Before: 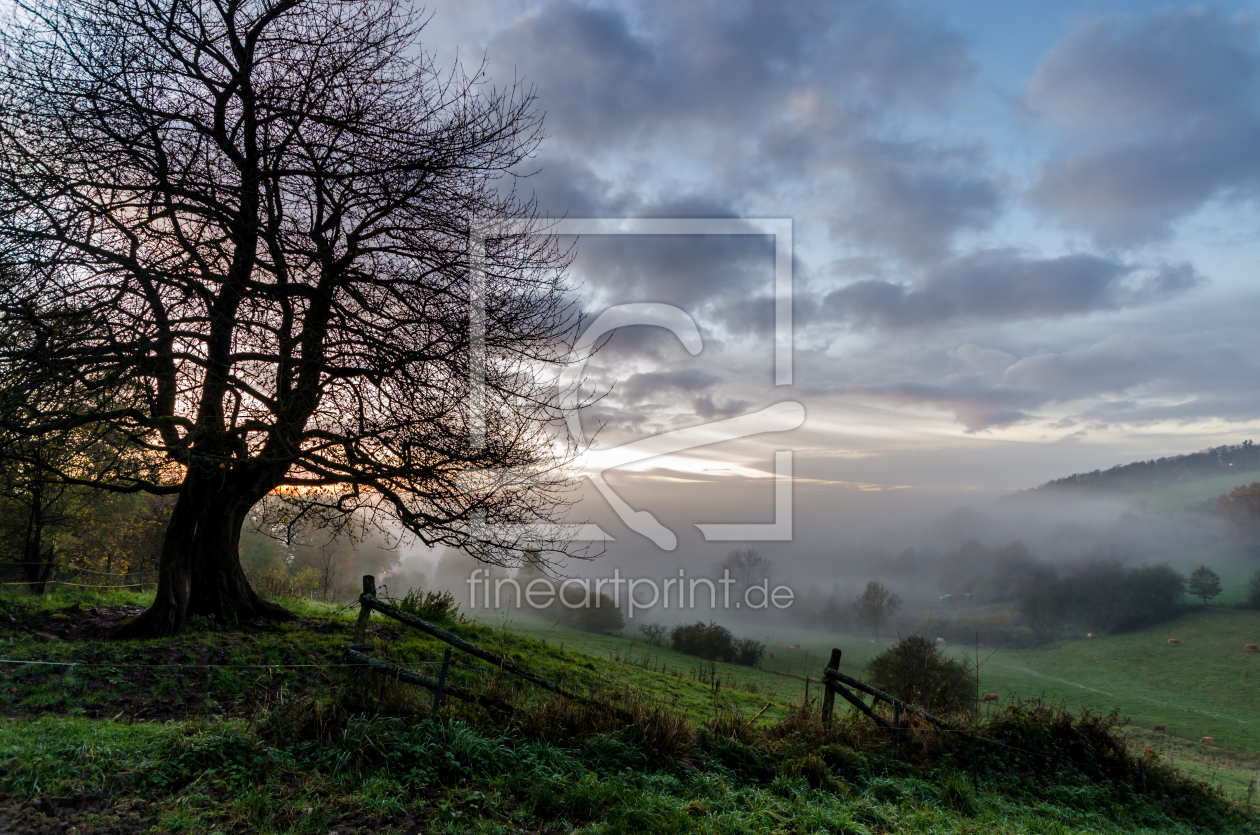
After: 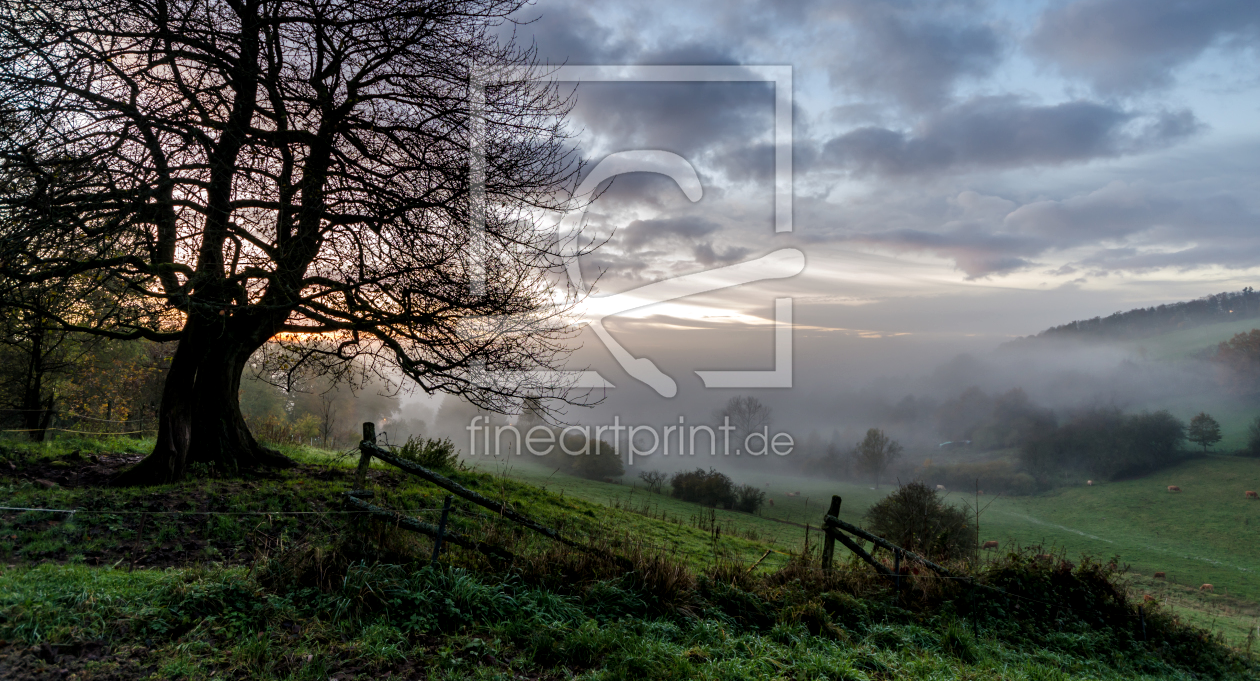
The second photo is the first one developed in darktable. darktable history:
crop and rotate: top 18.34%
local contrast: highlights 104%, shadows 100%, detail 119%, midtone range 0.2
